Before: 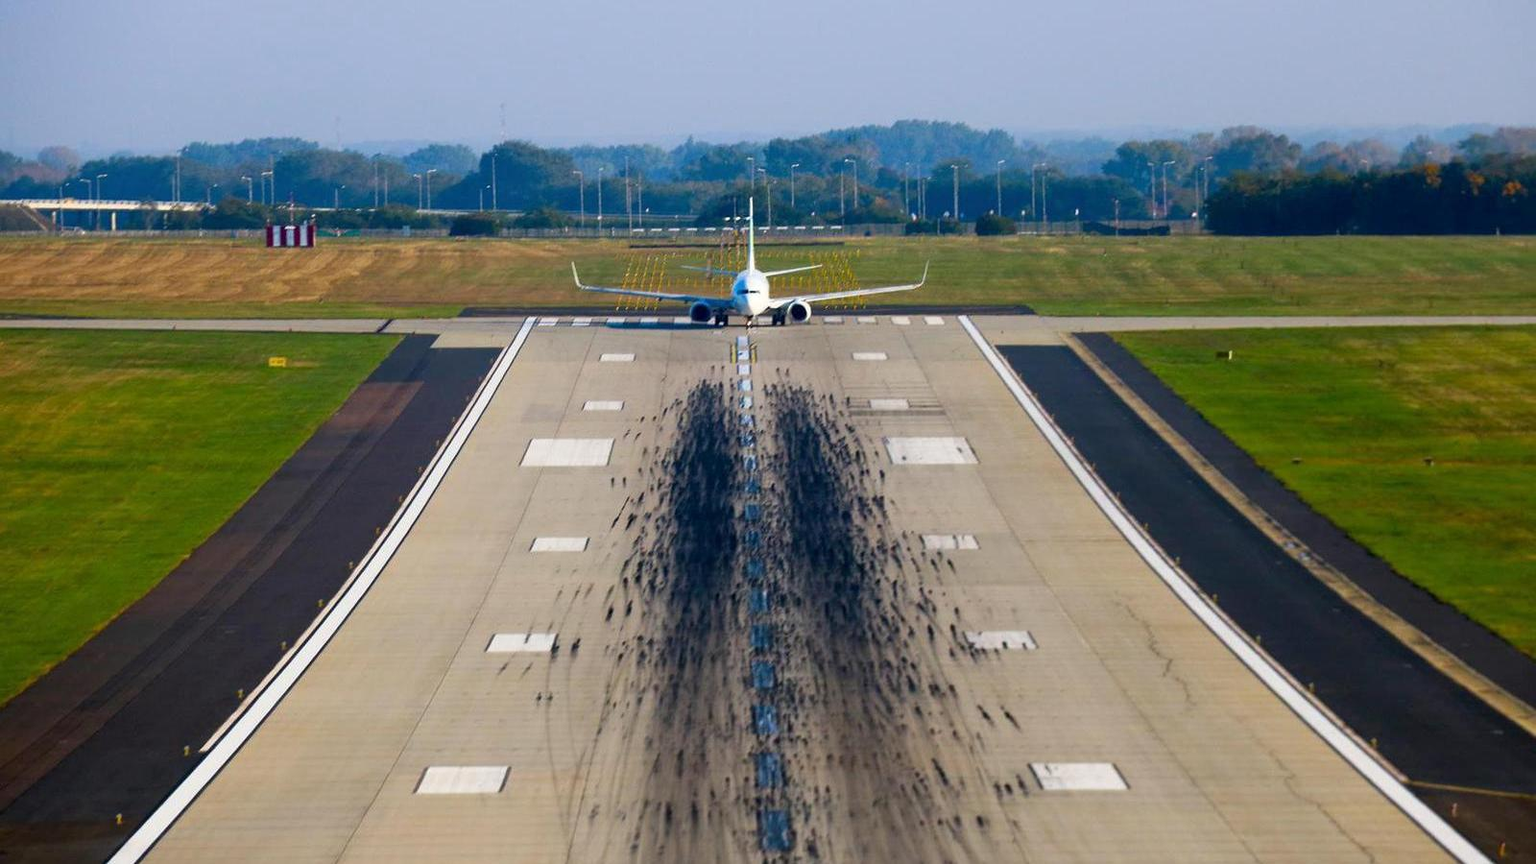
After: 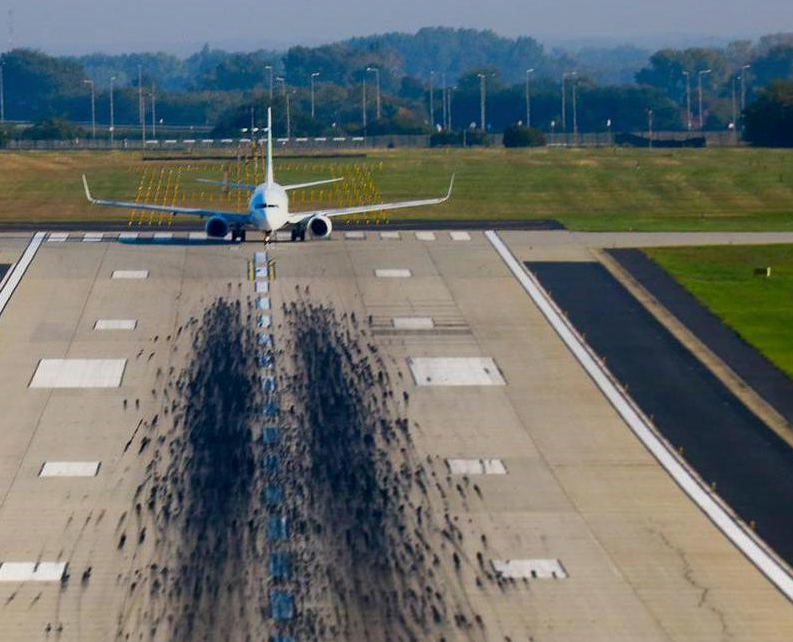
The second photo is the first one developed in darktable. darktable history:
crop: left 32.075%, top 10.976%, right 18.355%, bottom 17.596%
graduated density: on, module defaults
